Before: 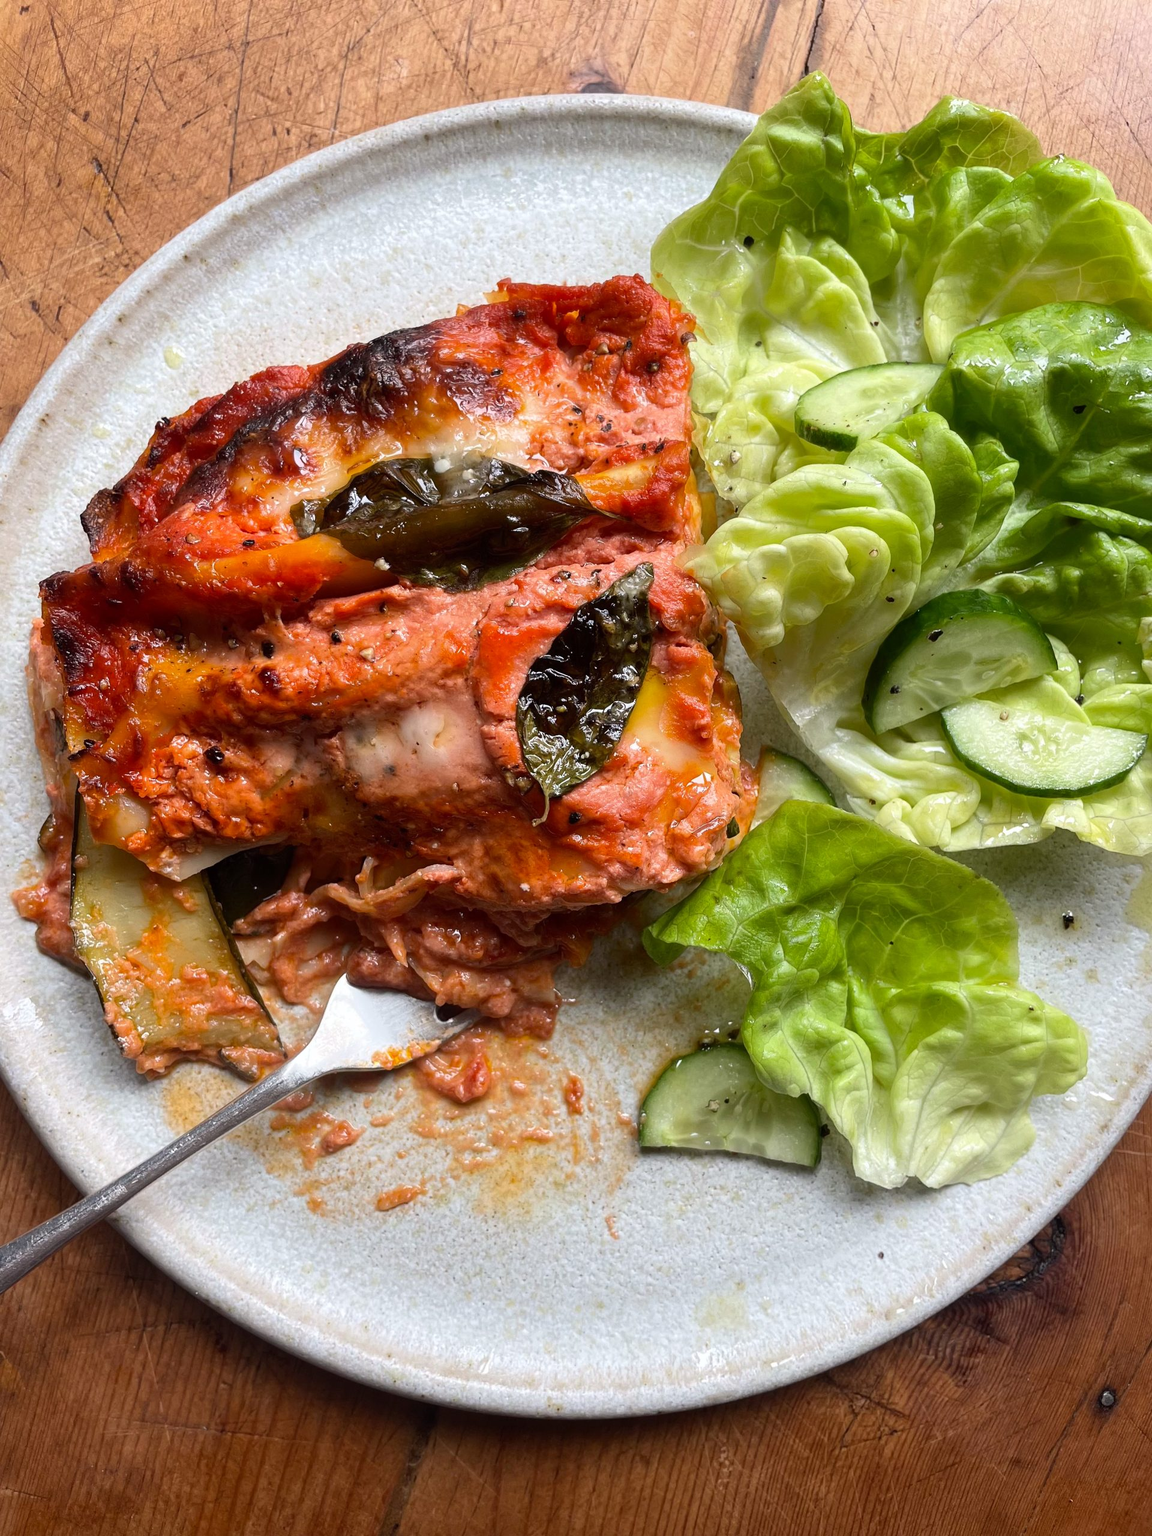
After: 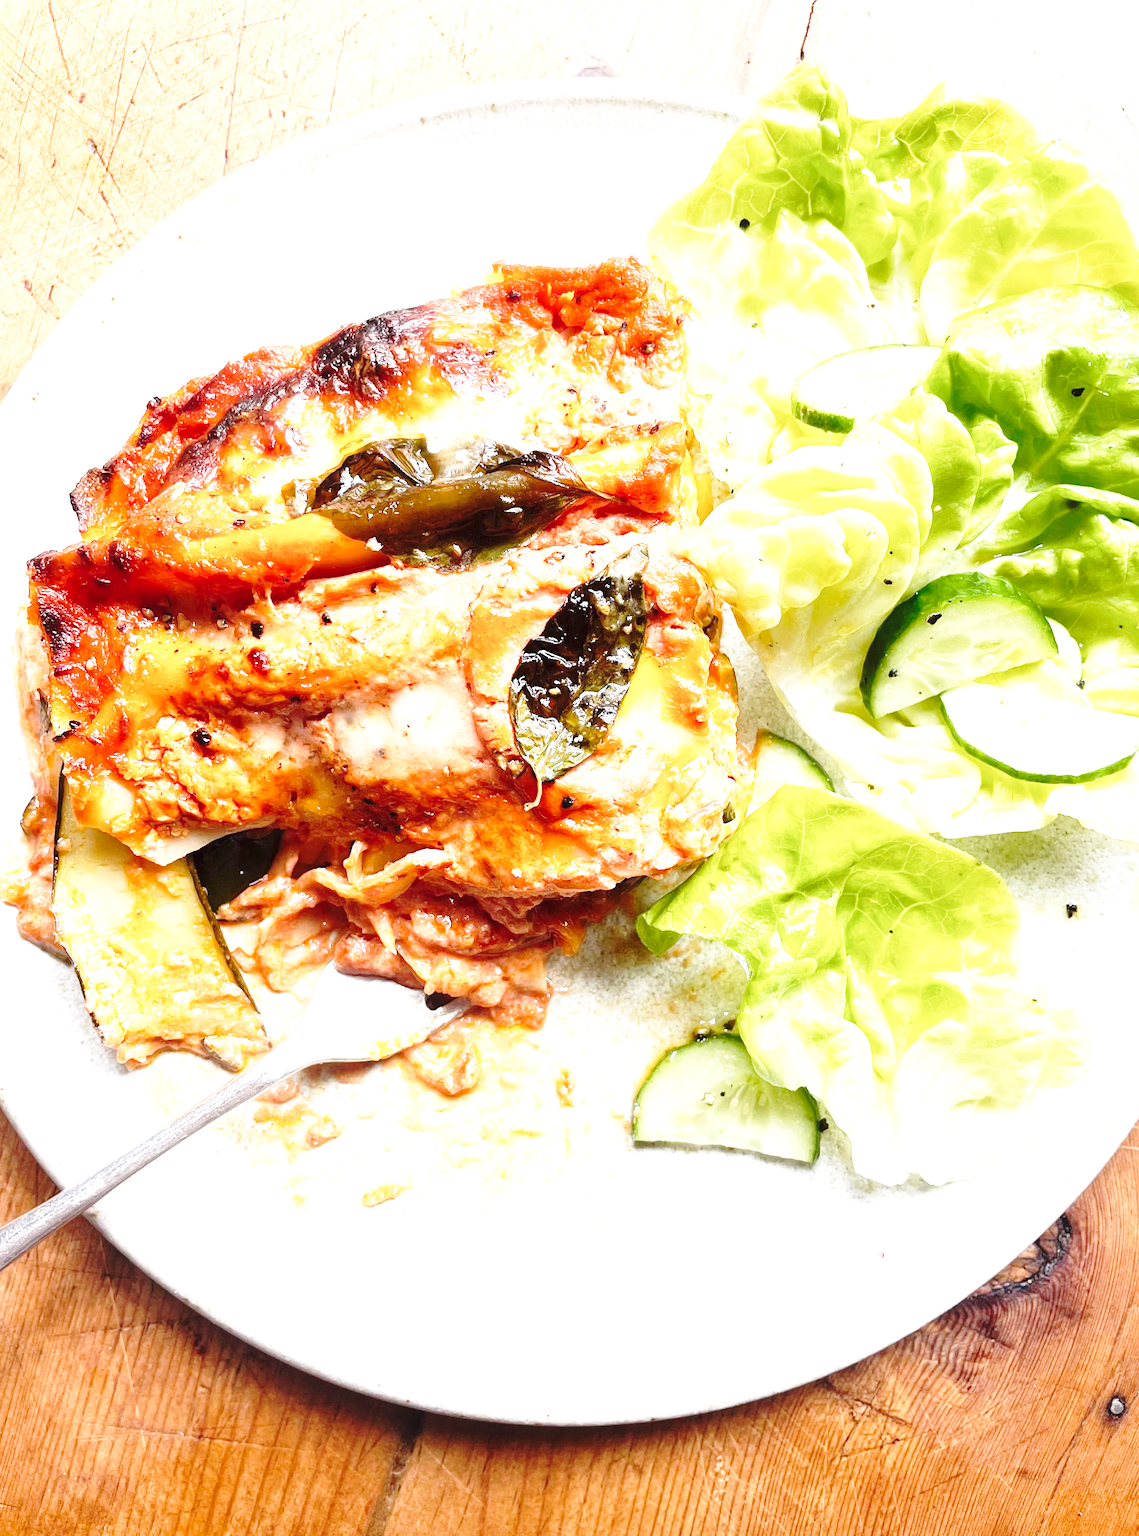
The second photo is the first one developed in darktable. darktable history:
white balance: emerald 1
rotate and perspective: rotation 0.226°, lens shift (vertical) -0.042, crop left 0.023, crop right 0.982, crop top 0.006, crop bottom 0.994
crop: left 0.434%, top 0.485%, right 0.244%, bottom 0.386%
base curve: curves: ch0 [(0, 0) (0.032, 0.037) (0.105, 0.228) (0.435, 0.76) (0.856, 0.983) (1, 1)], preserve colors none
contrast brightness saturation: saturation -0.1
exposure: black level correction 0, exposure 1.741 EV, compensate exposure bias true, compensate highlight preservation false
